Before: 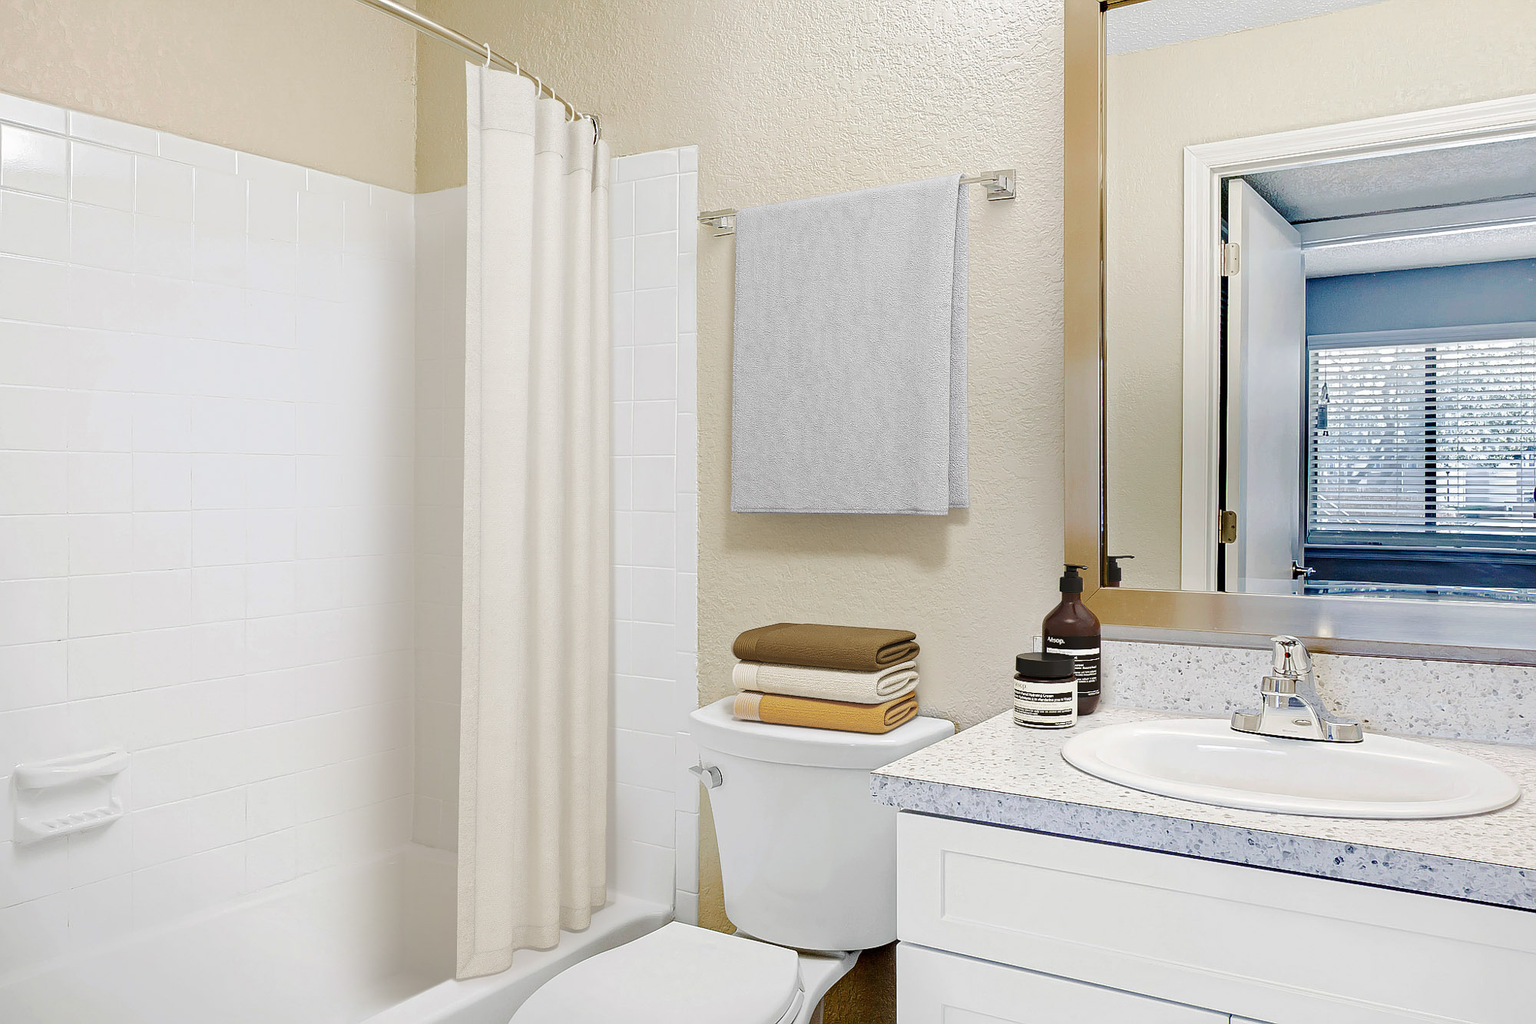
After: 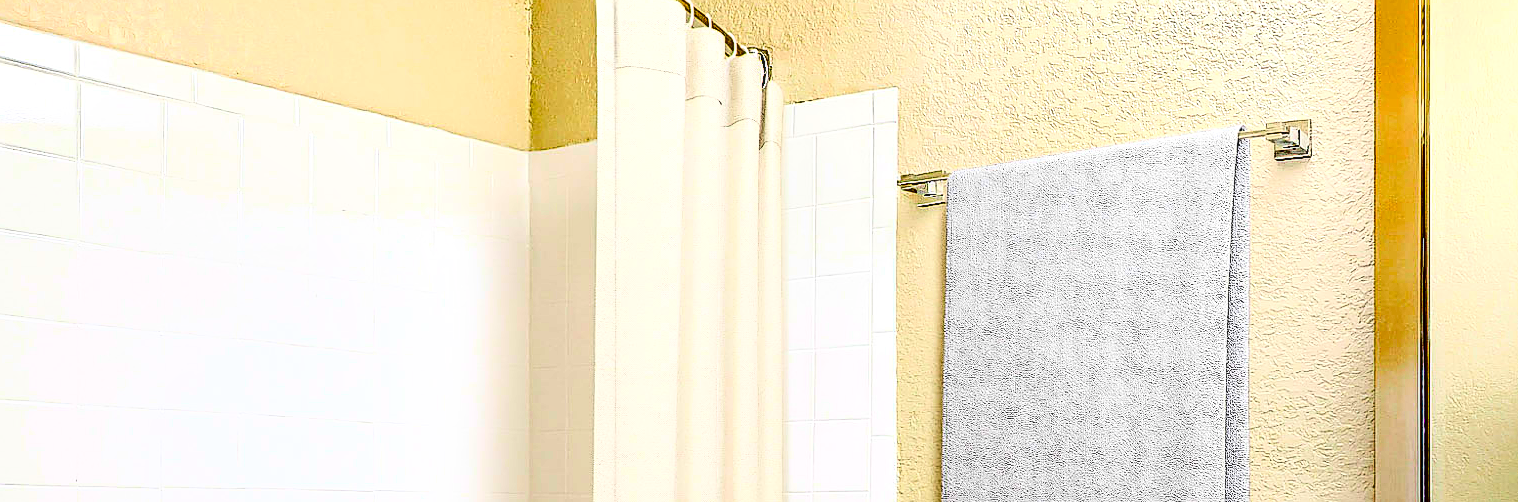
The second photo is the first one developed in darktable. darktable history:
shadows and highlights: shadows 20.92, highlights -80.77, soften with gaussian
tone curve: curves: ch0 [(0, 0) (0.004, 0.001) (0.133, 0.16) (0.325, 0.399) (0.475, 0.588) (0.832, 0.903) (1, 1)], color space Lab, linked channels, preserve colors none
crop: left 0.579%, top 7.635%, right 23.485%, bottom 54.681%
exposure: black level correction 0.002, exposure 0.148 EV, compensate exposure bias true, compensate highlight preservation false
local contrast: detail 142%
sharpen: amount 0.577
base curve: curves: ch0 [(0, 0) (0.026, 0.03) (0.109, 0.232) (0.351, 0.748) (0.669, 0.968) (1, 1)]
